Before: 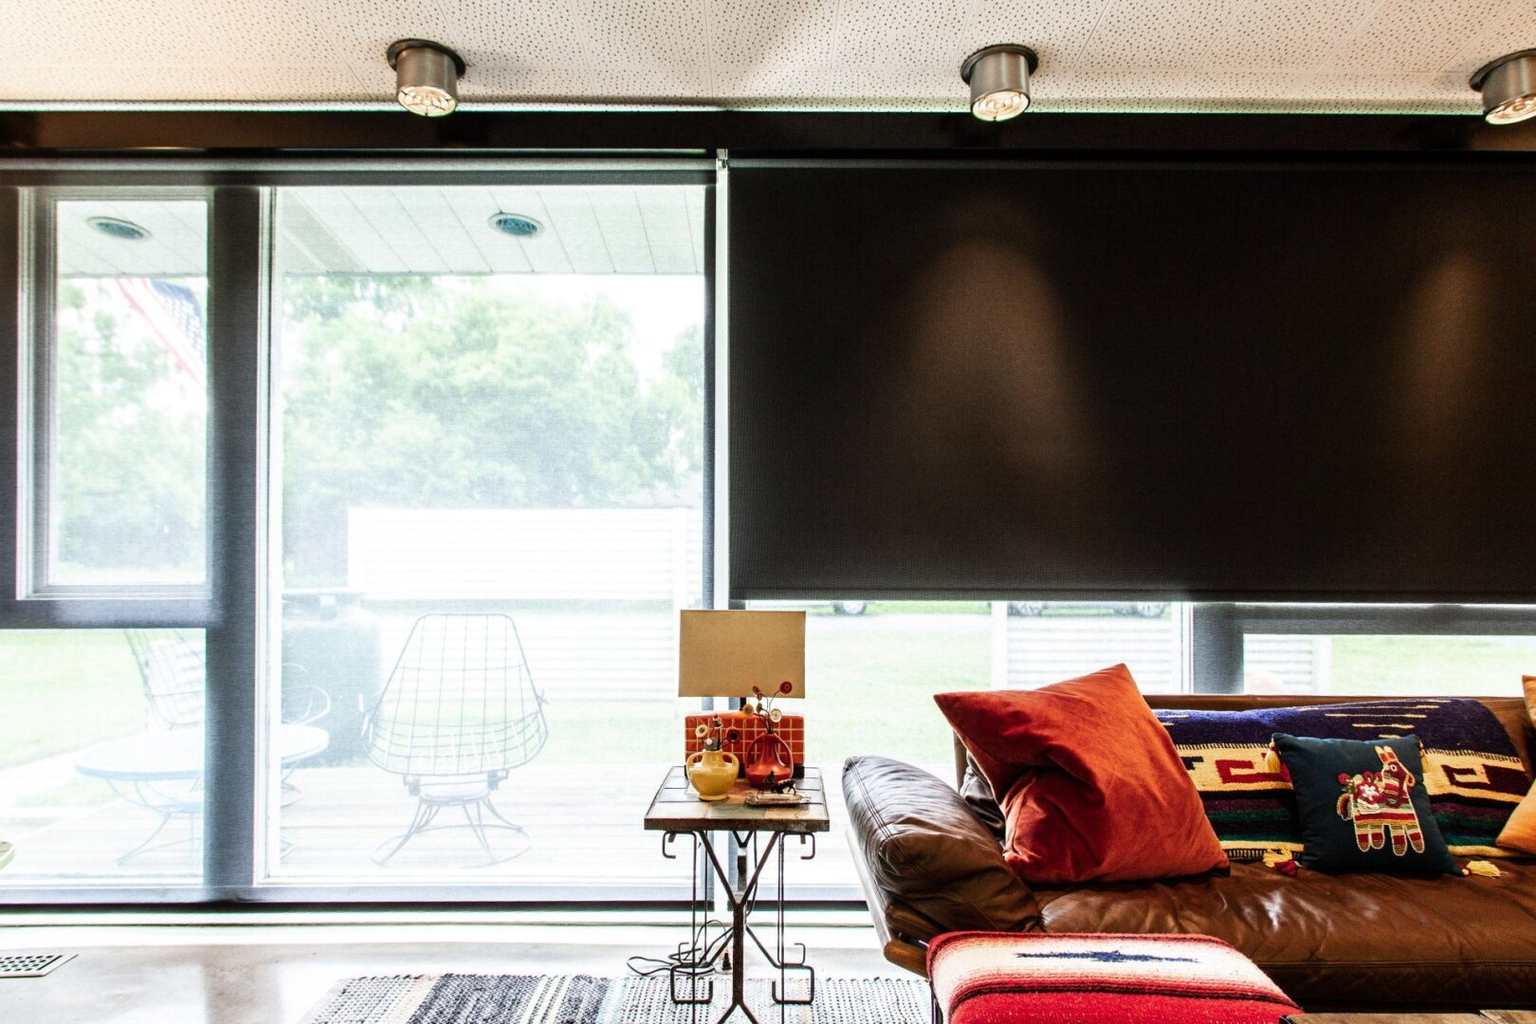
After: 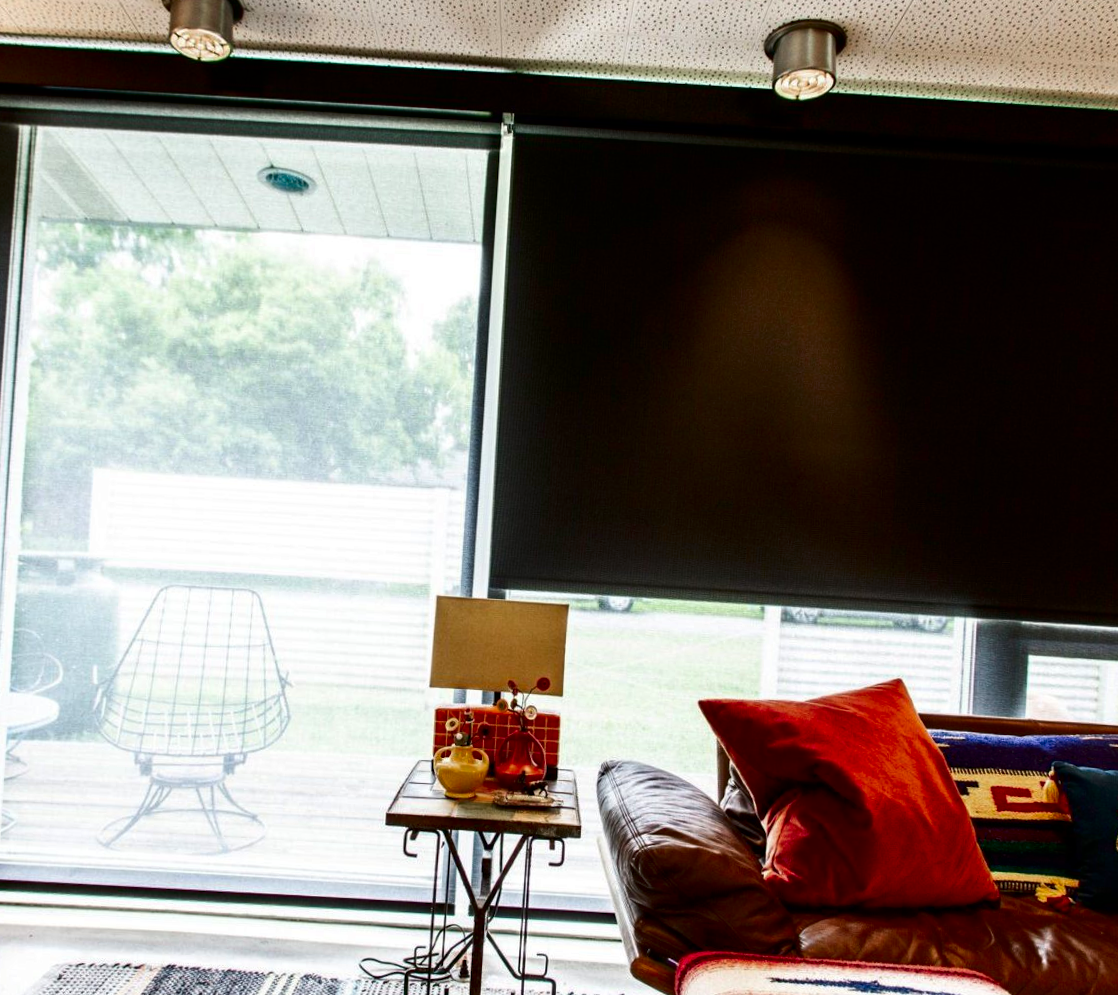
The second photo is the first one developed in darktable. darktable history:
contrast brightness saturation: brightness -0.253, saturation 0.198
crop and rotate: angle -3.27°, left 14.23%, top 0.029%, right 10.963%, bottom 0.092%
